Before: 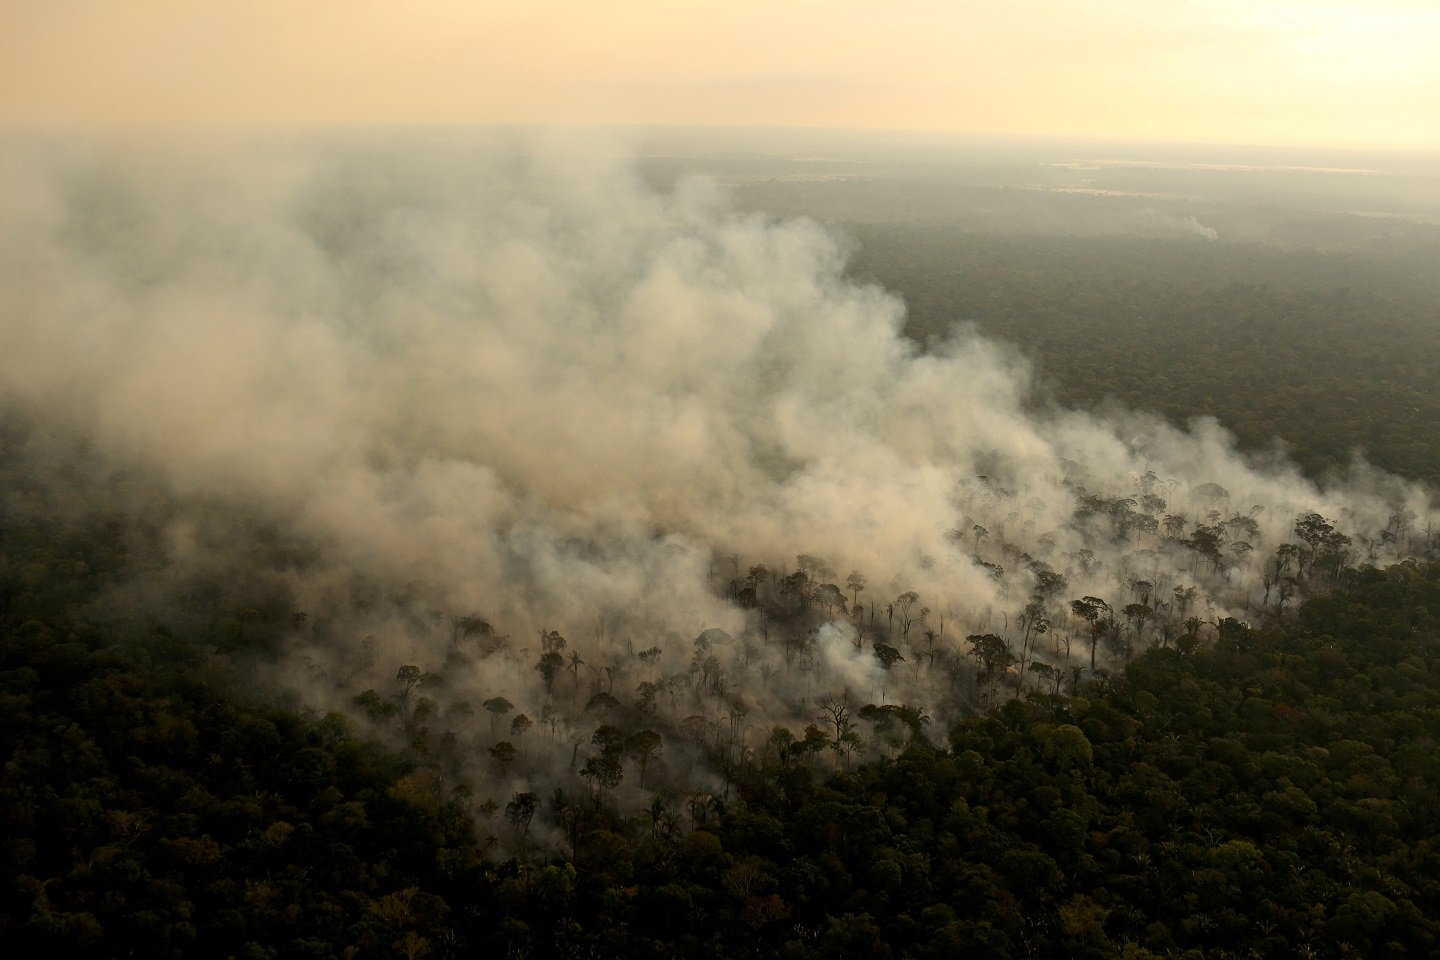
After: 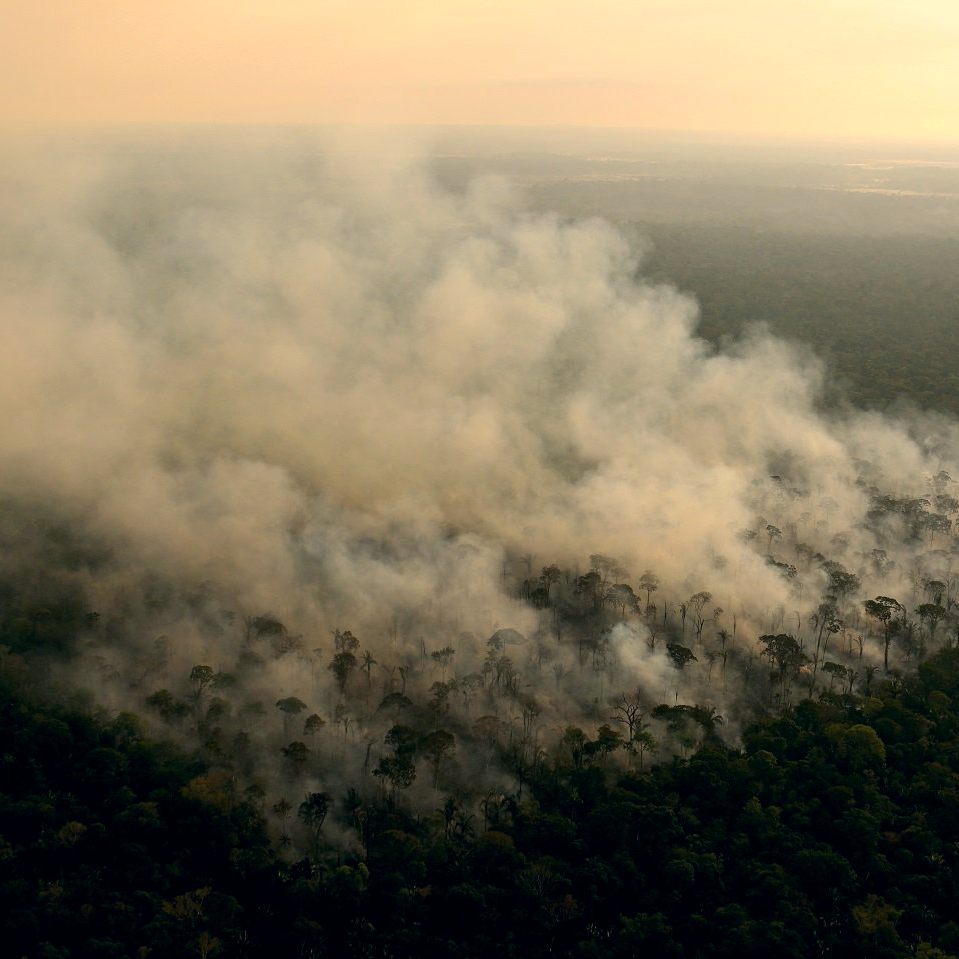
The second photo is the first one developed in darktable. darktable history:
crop and rotate: left 14.436%, right 18.898%
exposure: black level correction 0.002, compensate highlight preservation false
color correction: highlights a* 5.38, highlights b* 5.3, shadows a* -4.26, shadows b* -5.11
